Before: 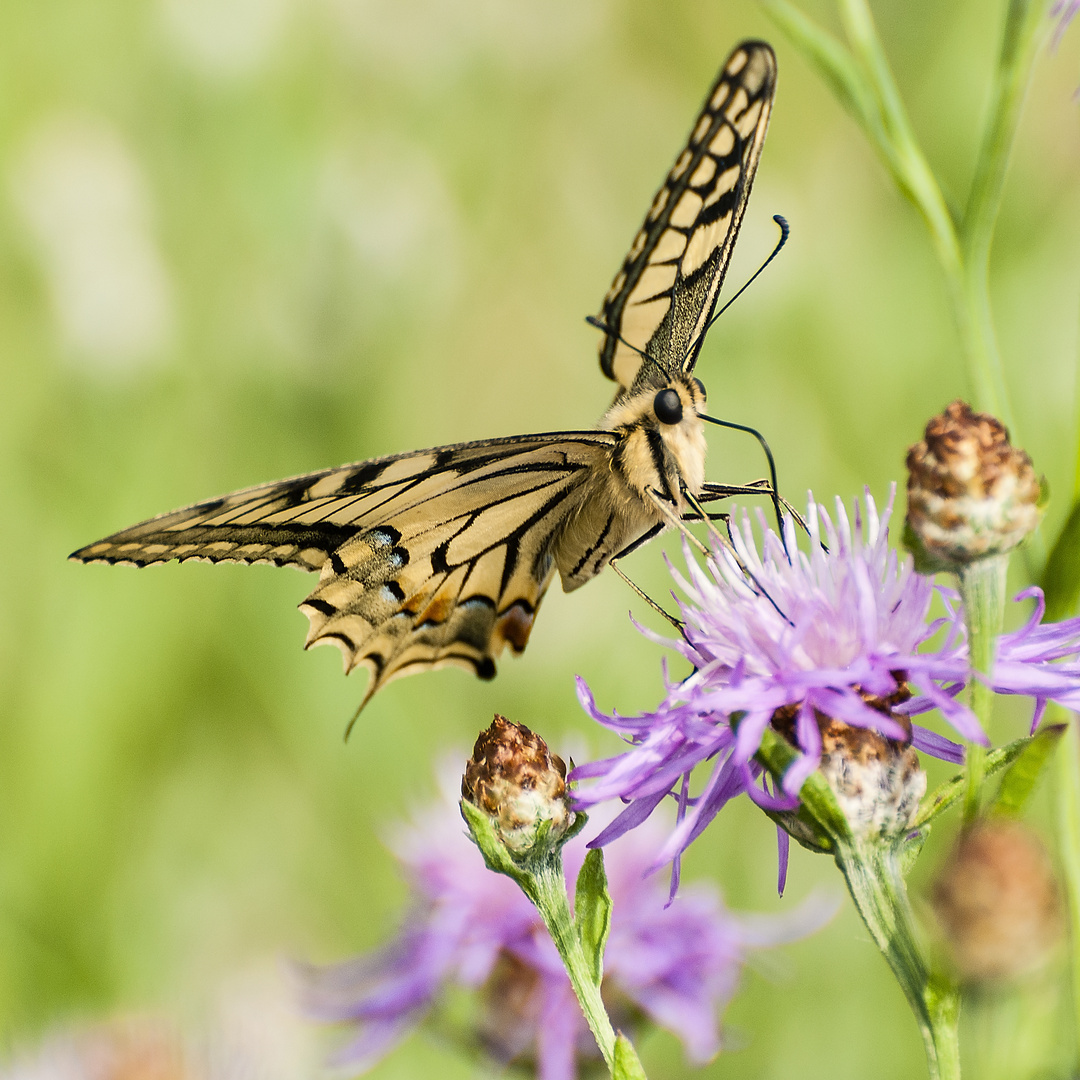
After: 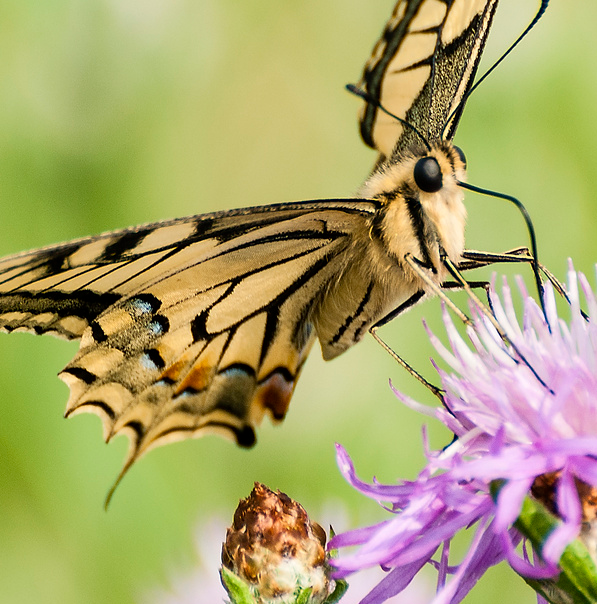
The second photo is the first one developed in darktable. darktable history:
crop and rotate: left 22.311%, top 21.569%, right 22.359%, bottom 22.475%
